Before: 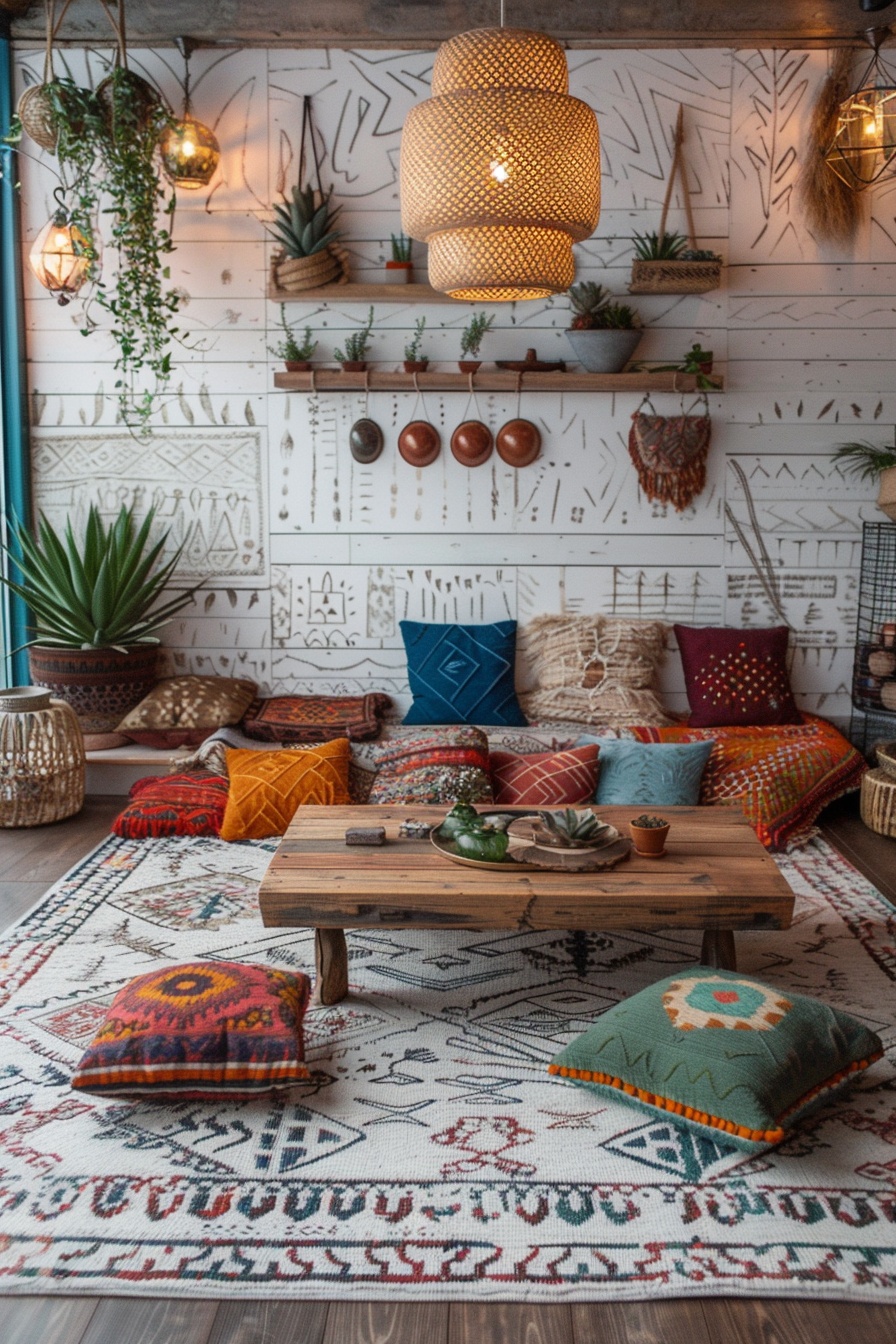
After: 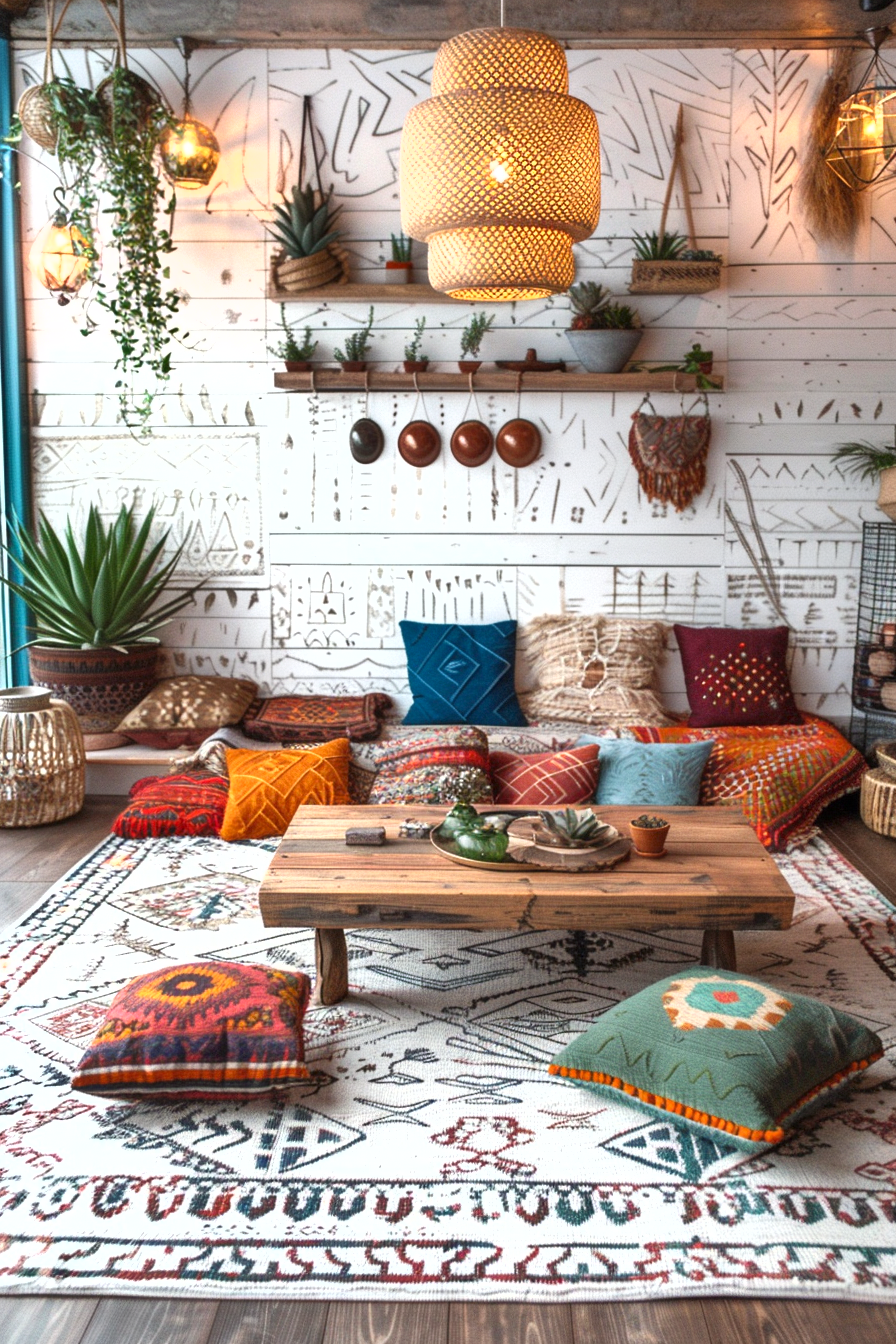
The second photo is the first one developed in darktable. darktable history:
shadows and highlights: highlights color adjustment 0%, low approximation 0.01, soften with gaussian
exposure: exposure 1 EV, compensate highlight preservation false
